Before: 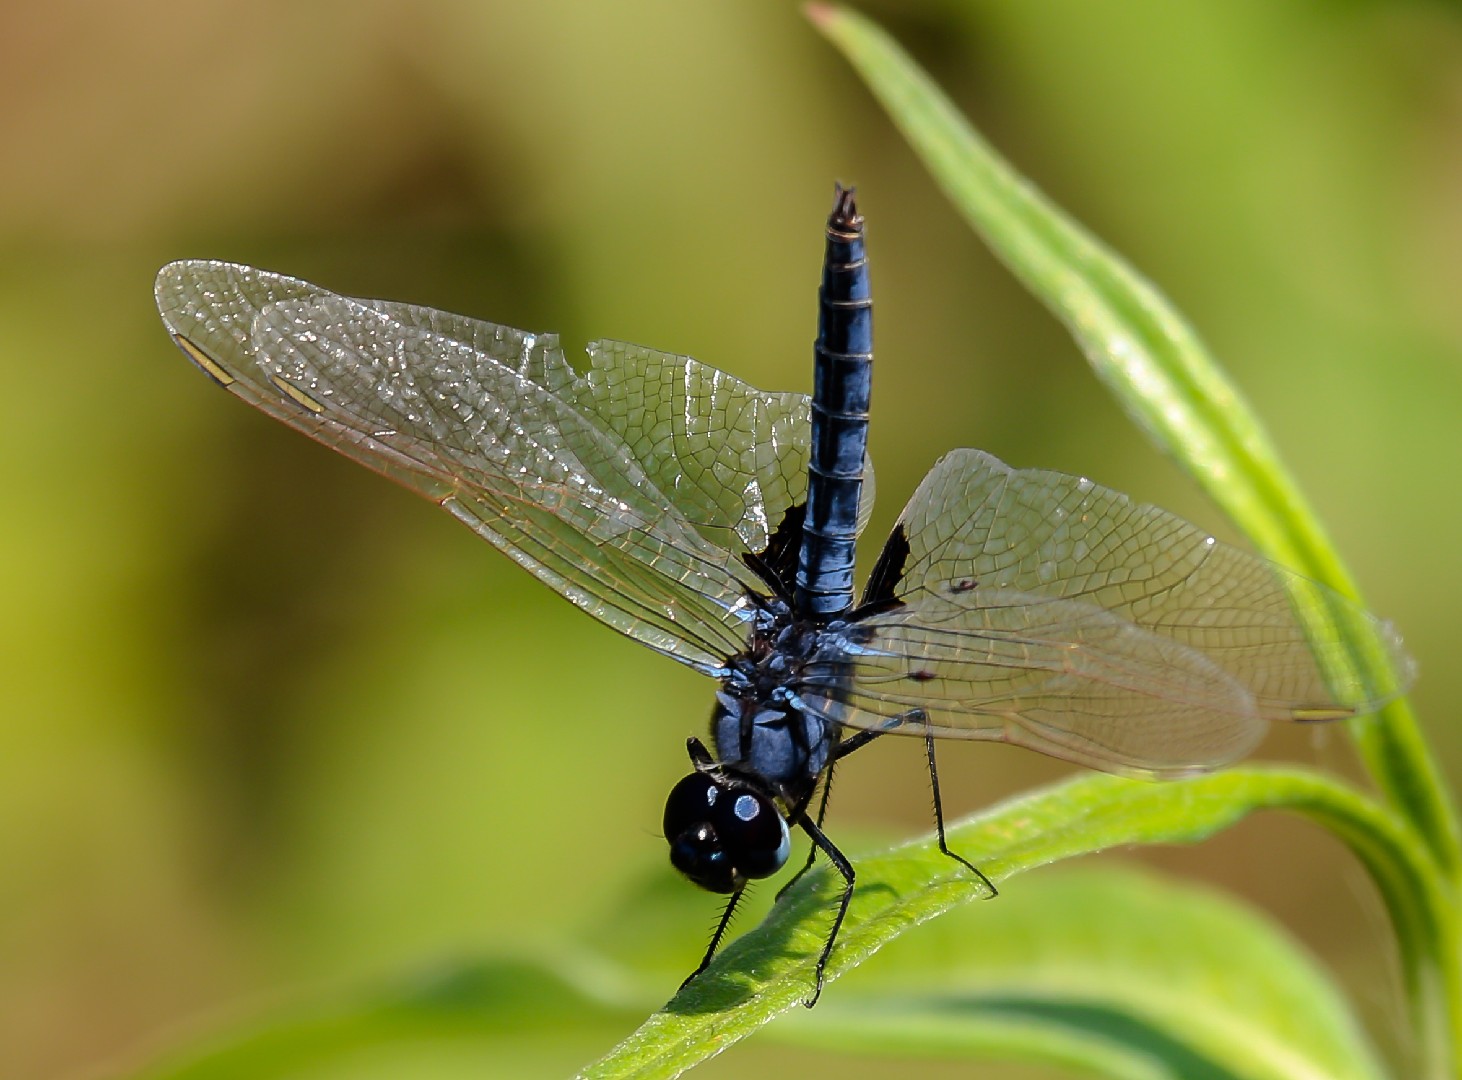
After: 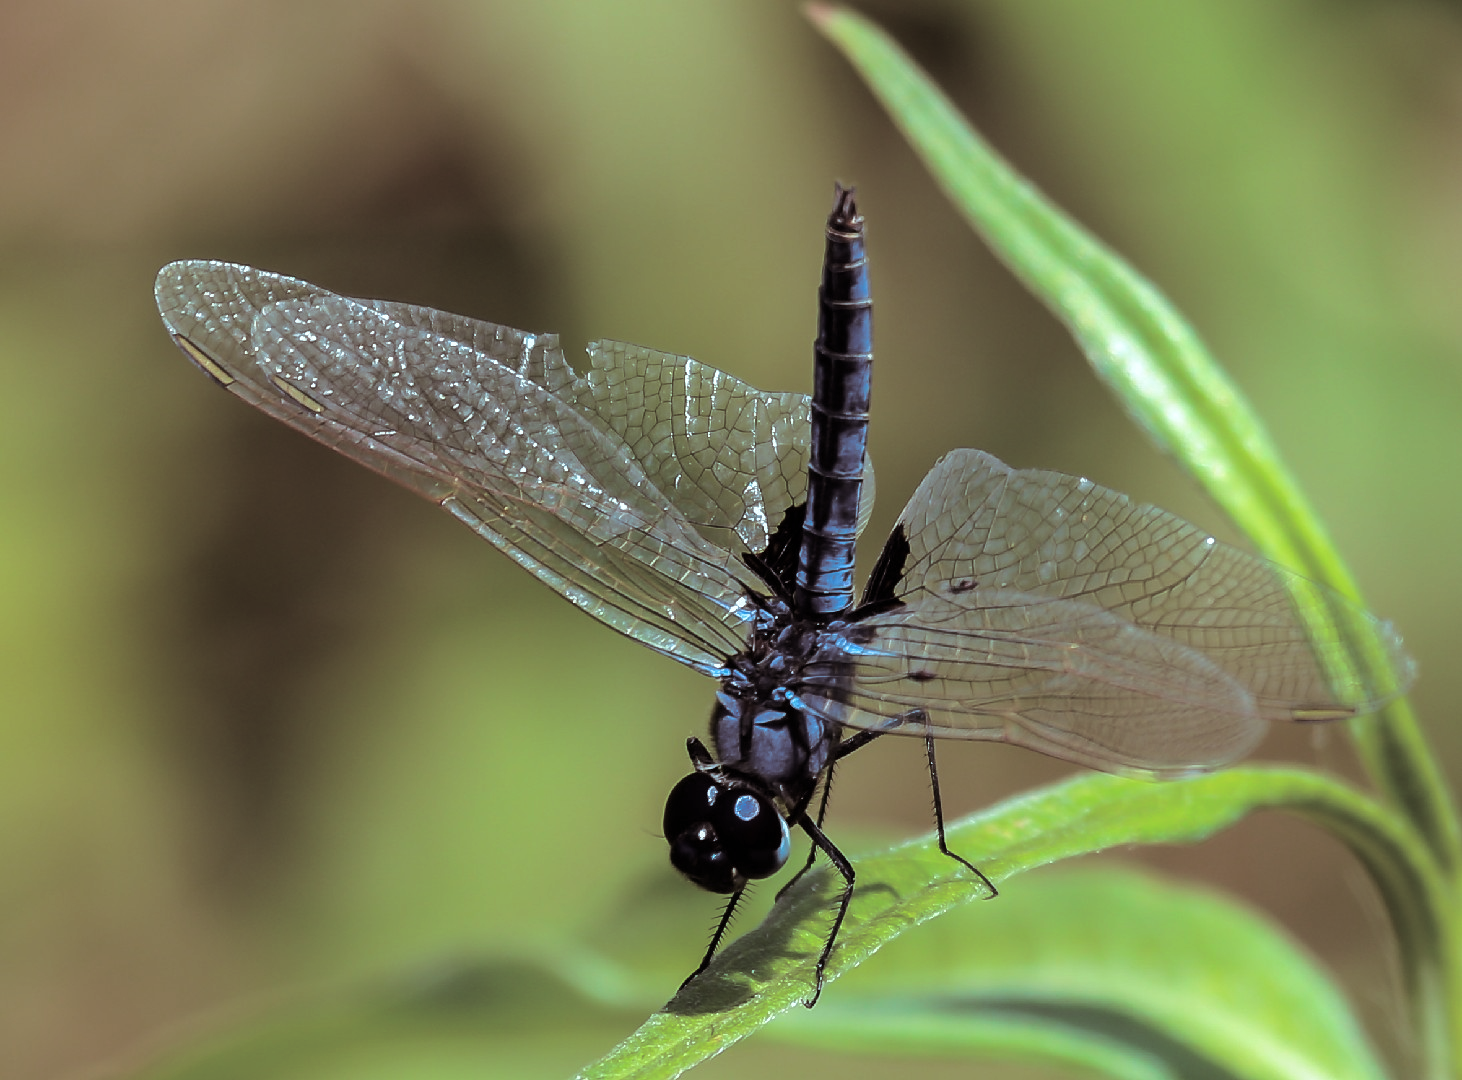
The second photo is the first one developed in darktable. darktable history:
color correction: highlights a* -11.71, highlights b* -15.58
tone equalizer: on, module defaults
split-toning: shadows › saturation 0.2
